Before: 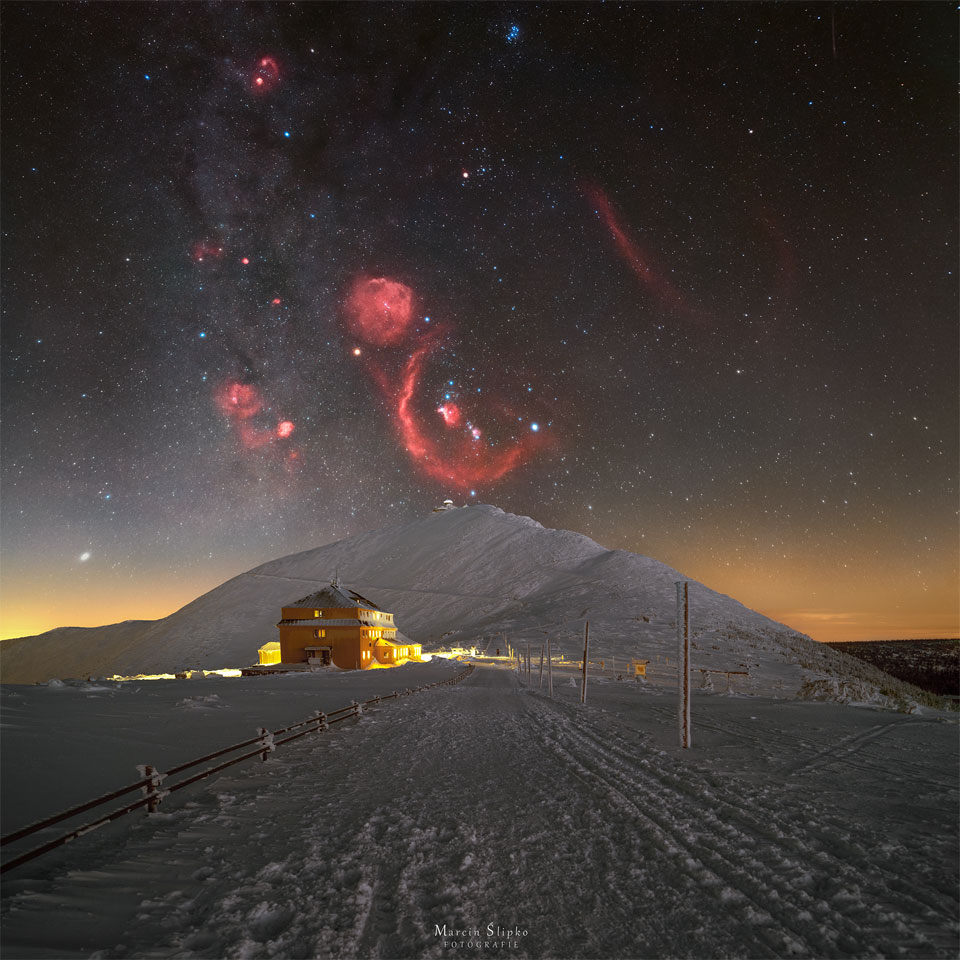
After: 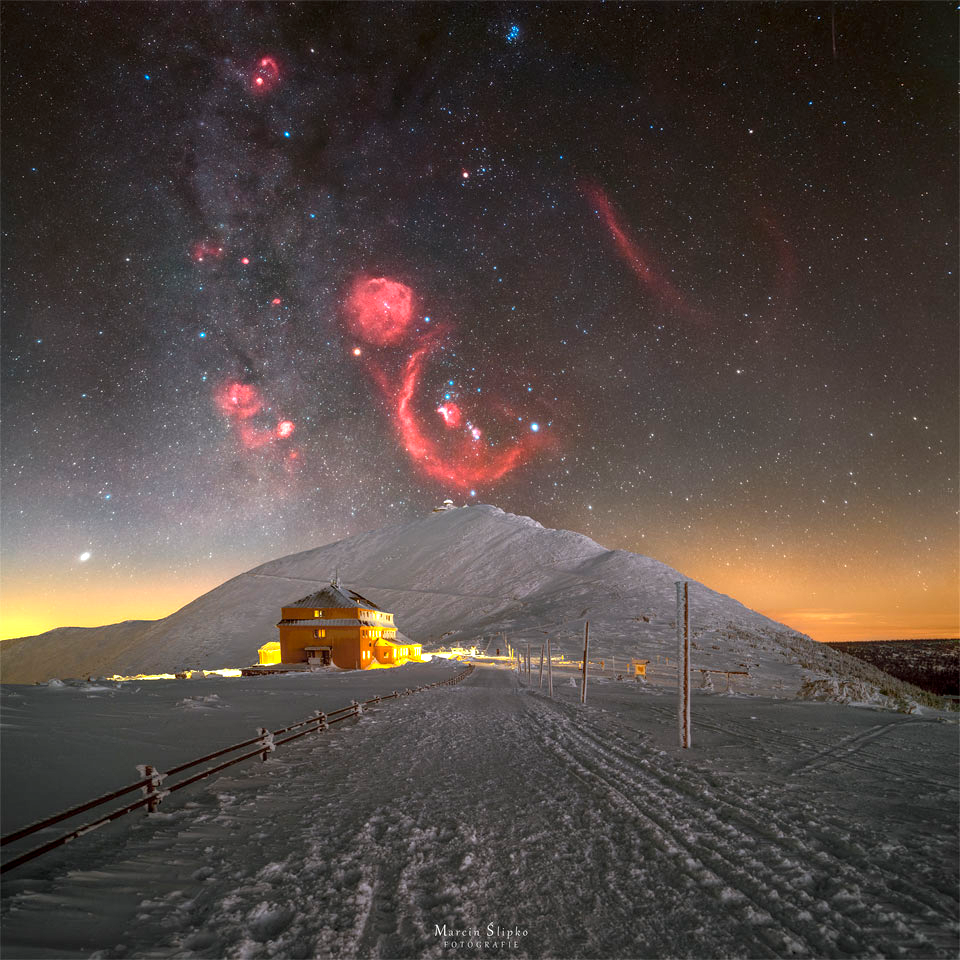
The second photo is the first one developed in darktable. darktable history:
exposure: exposure 0.61 EV, compensate highlight preservation false
local contrast: on, module defaults
